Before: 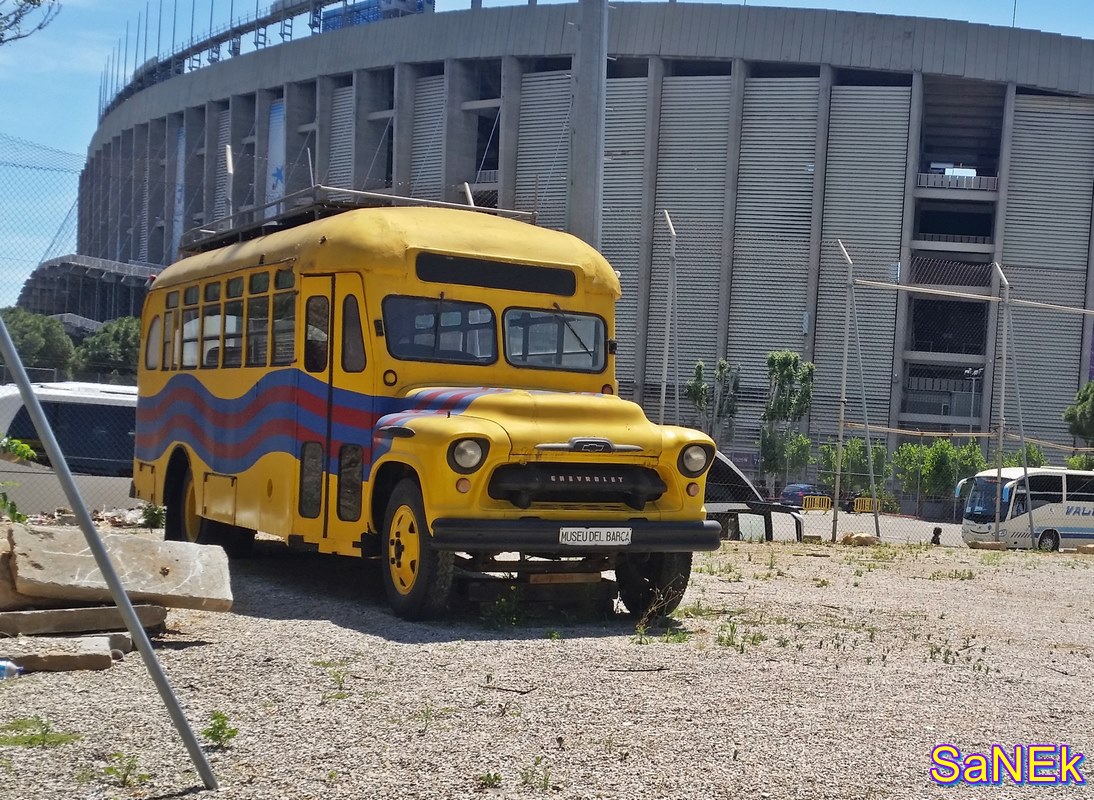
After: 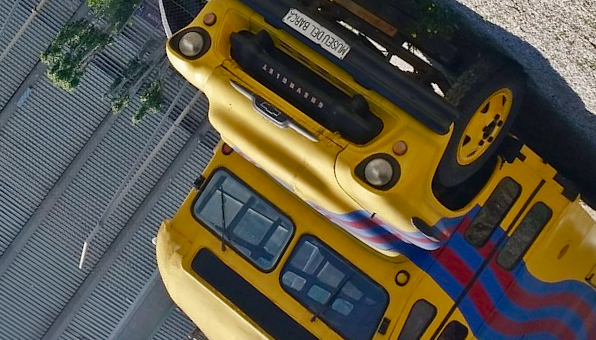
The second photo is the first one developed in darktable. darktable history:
contrast brightness saturation: contrast 0.031, brightness -0.036
crop and rotate: angle 146.83°, left 9.1%, top 15.573%, right 4.503%, bottom 17.032%
color balance rgb: shadows lift › chroma 2.059%, shadows lift › hue 216.83°, perceptual saturation grading › global saturation 20%, perceptual saturation grading › highlights -49.446%, perceptual saturation grading › shadows 25.539%, global vibrance 20%
